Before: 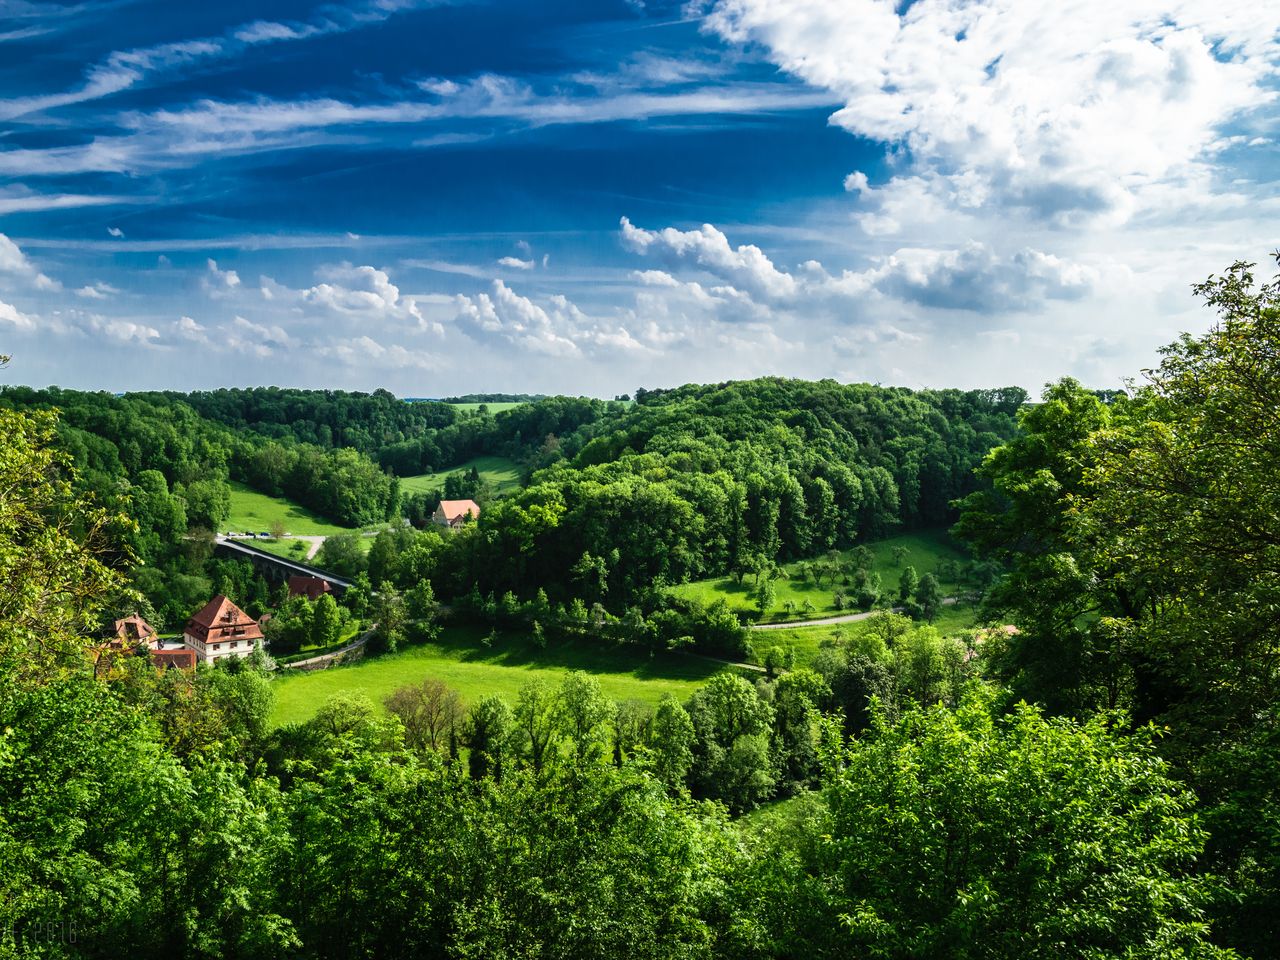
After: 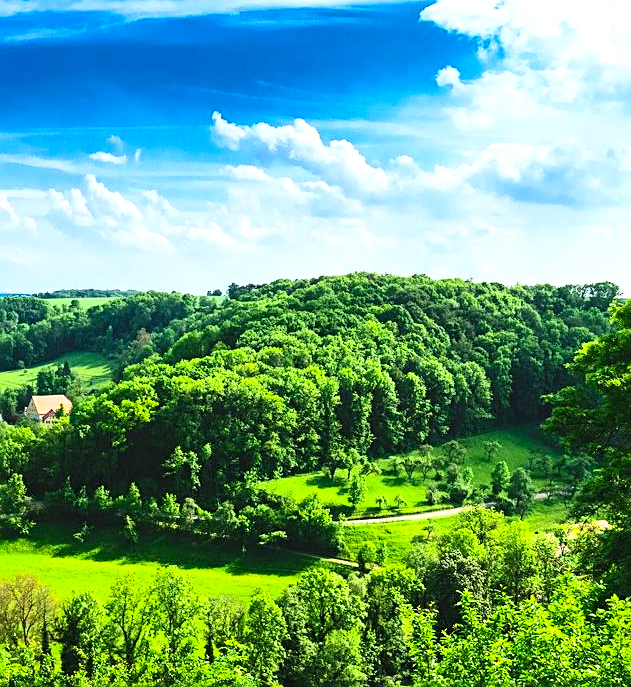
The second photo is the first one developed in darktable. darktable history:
crop: left 31.924%, top 10.952%, right 18.779%, bottom 17.409%
sharpen: on, module defaults
contrast brightness saturation: contrast 0.236, brightness 0.243, saturation 0.378
exposure: black level correction 0, exposure 0.498 EV, compensate highlight preservation false
